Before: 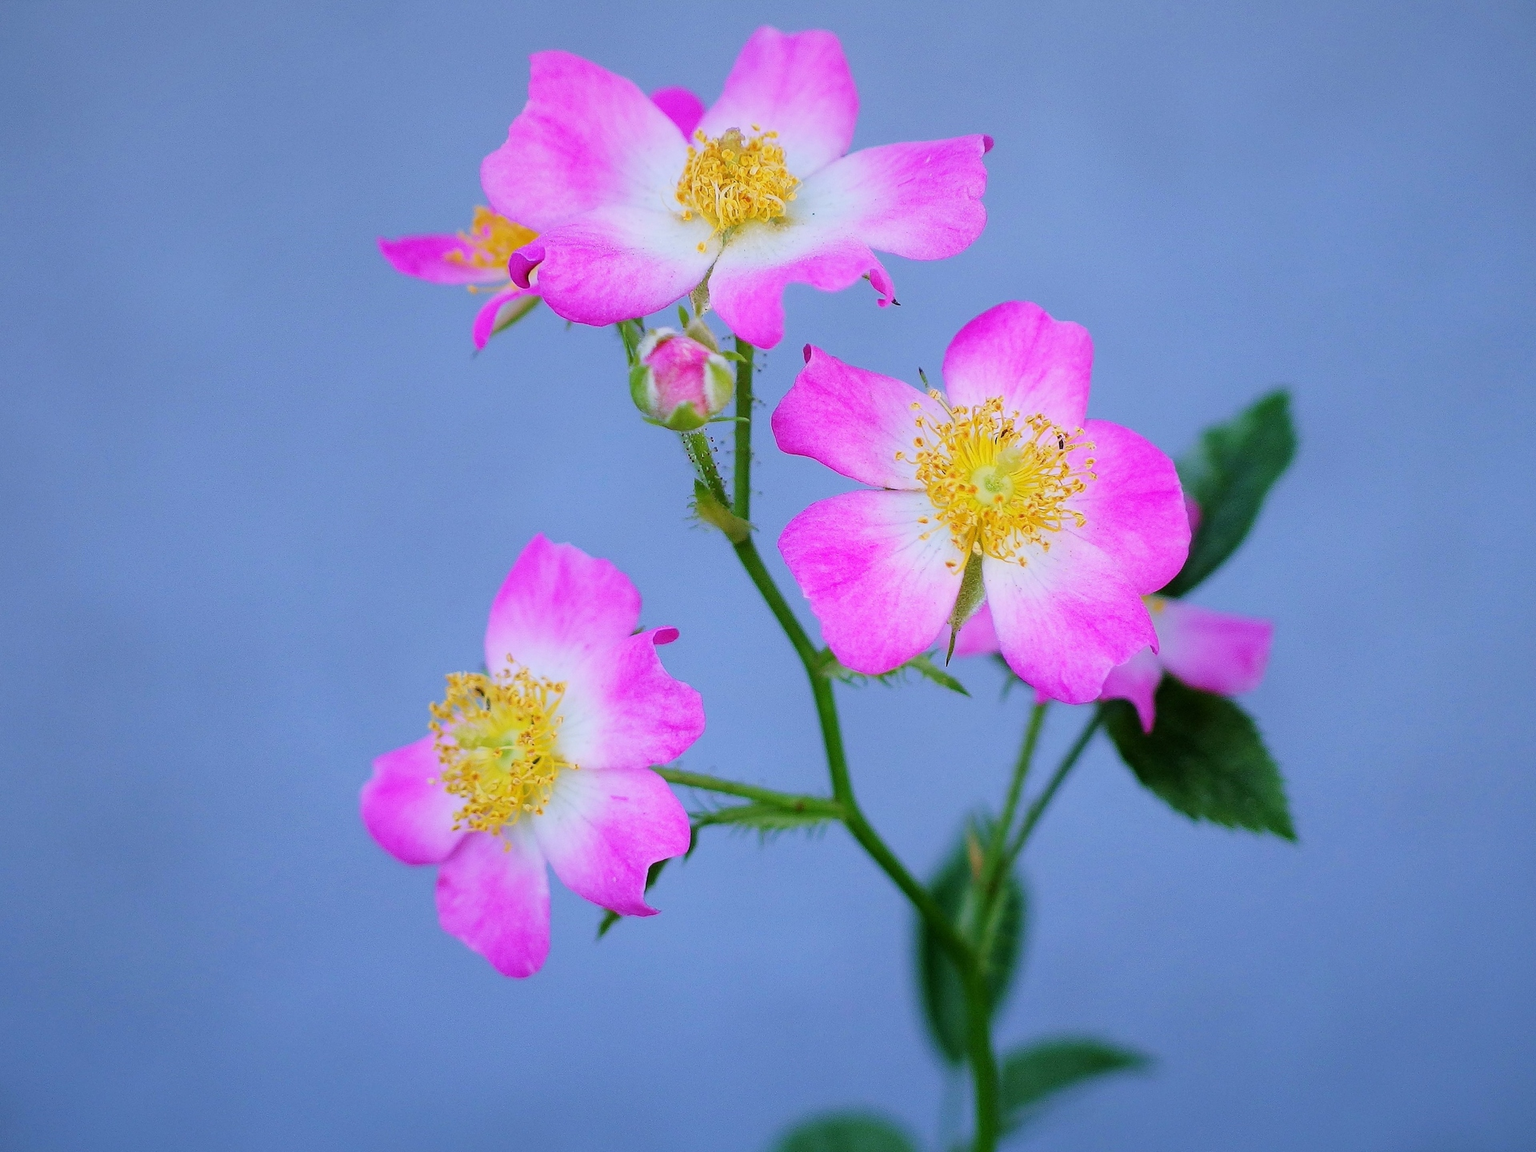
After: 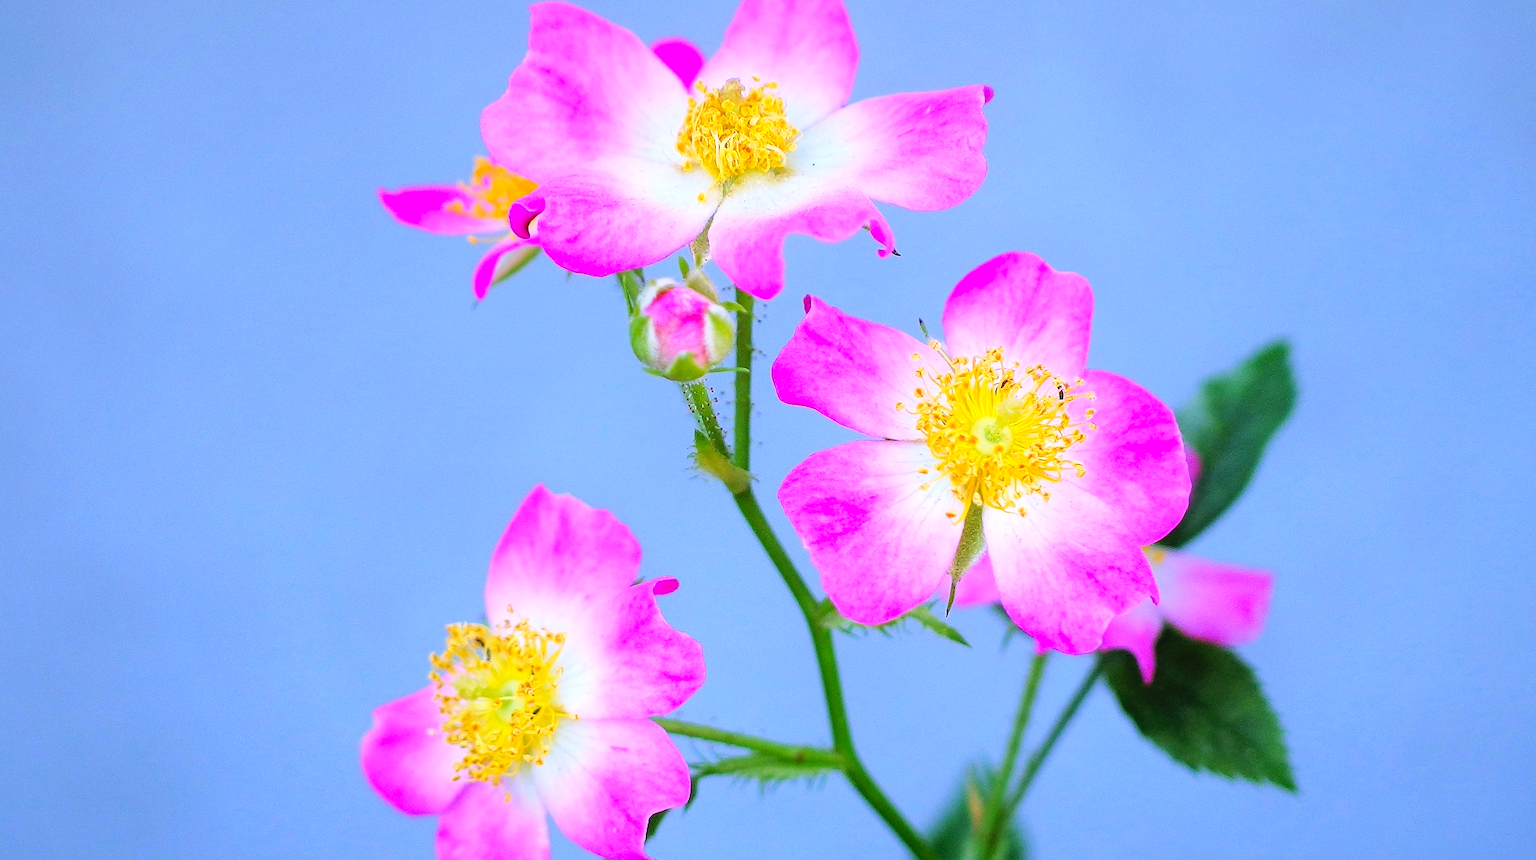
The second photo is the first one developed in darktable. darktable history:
contrast brightness saturation: brightness 0.088, saturation 0.191
levels: mode automatic, white 99.94%, levels [0, 0.499, 1]
exposure: compensate highlight preservation false
crop: top 4.338%, bottom 20.928%
